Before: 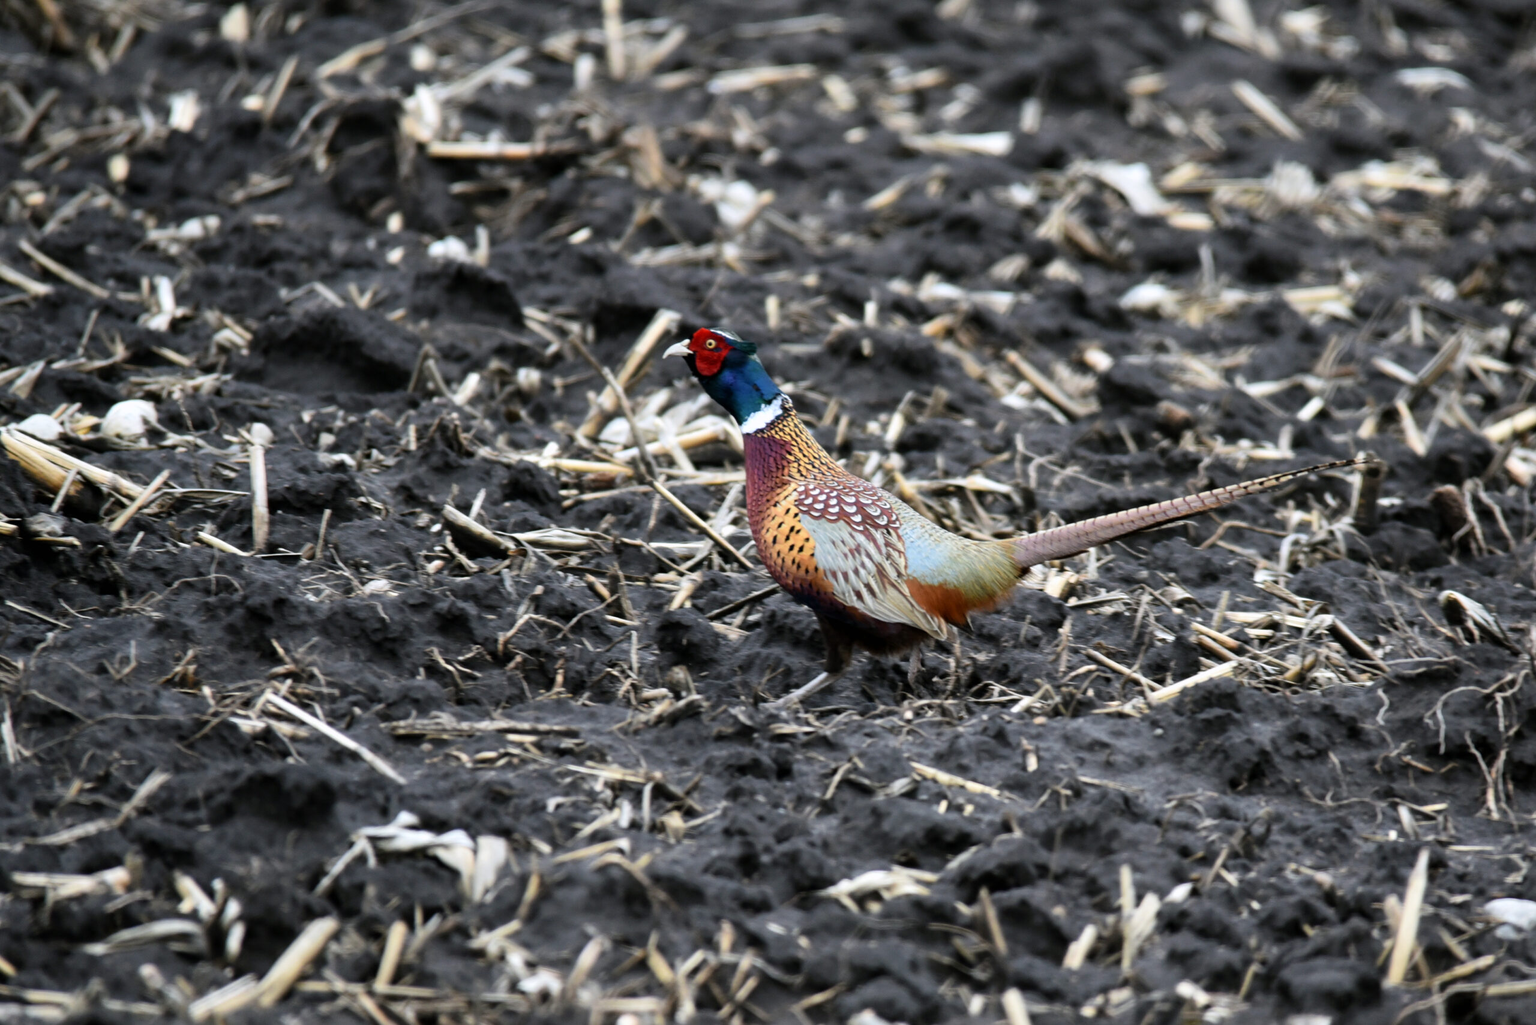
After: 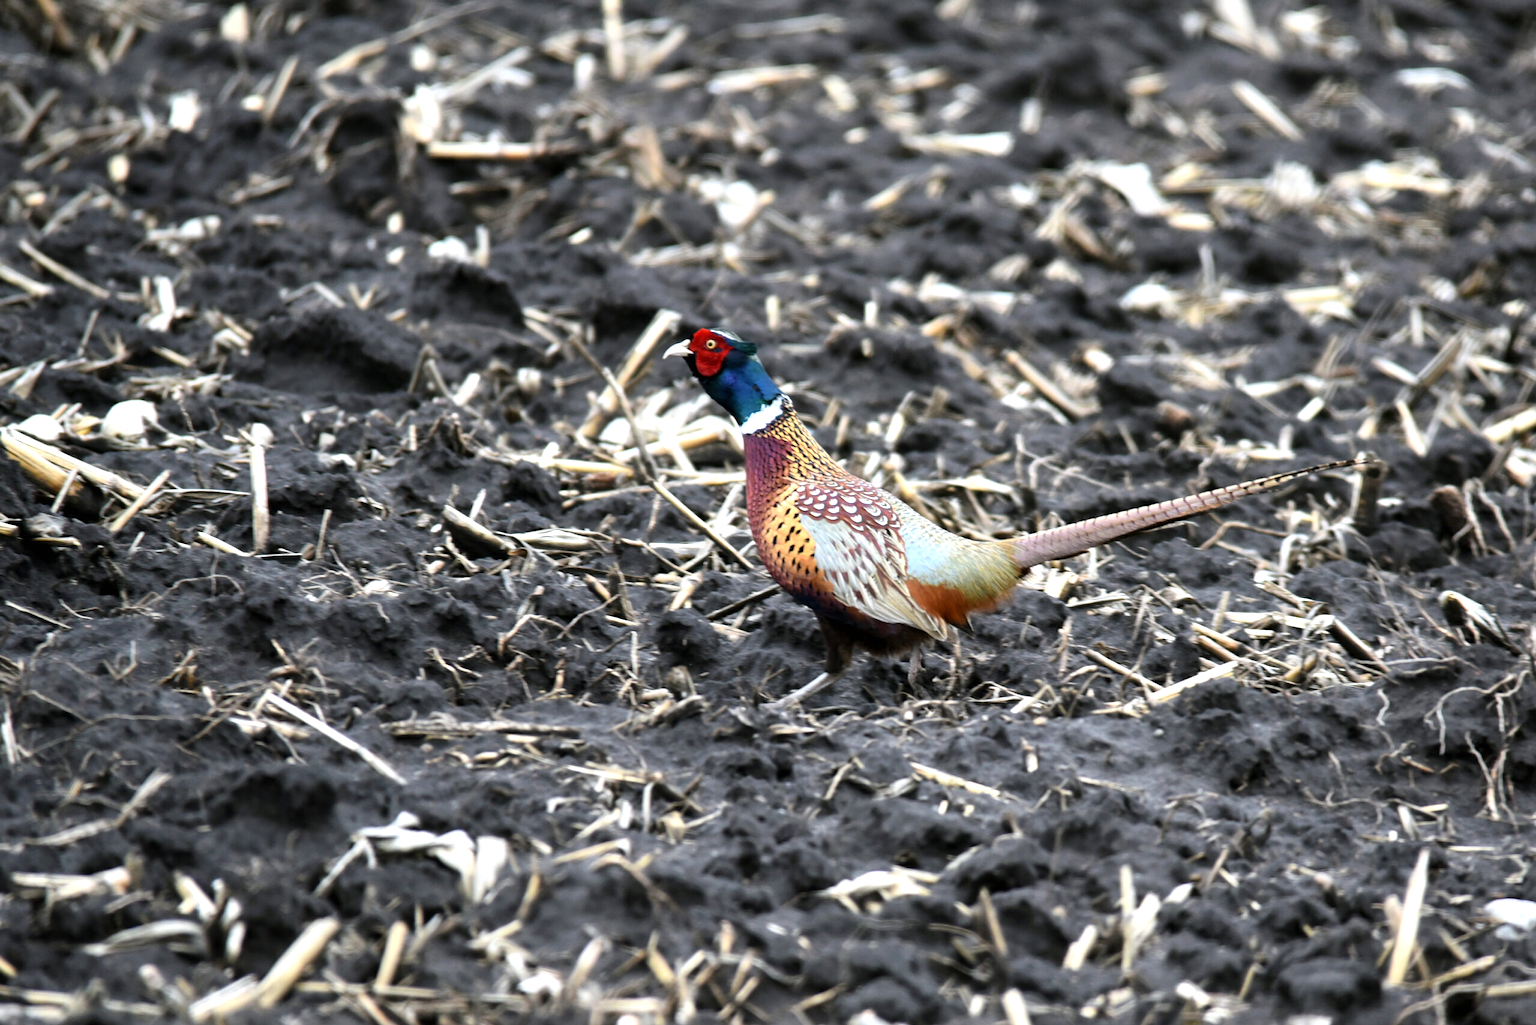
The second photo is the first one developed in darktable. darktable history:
exposure: exposure 0.558 EV, compensate highlight preservation false
